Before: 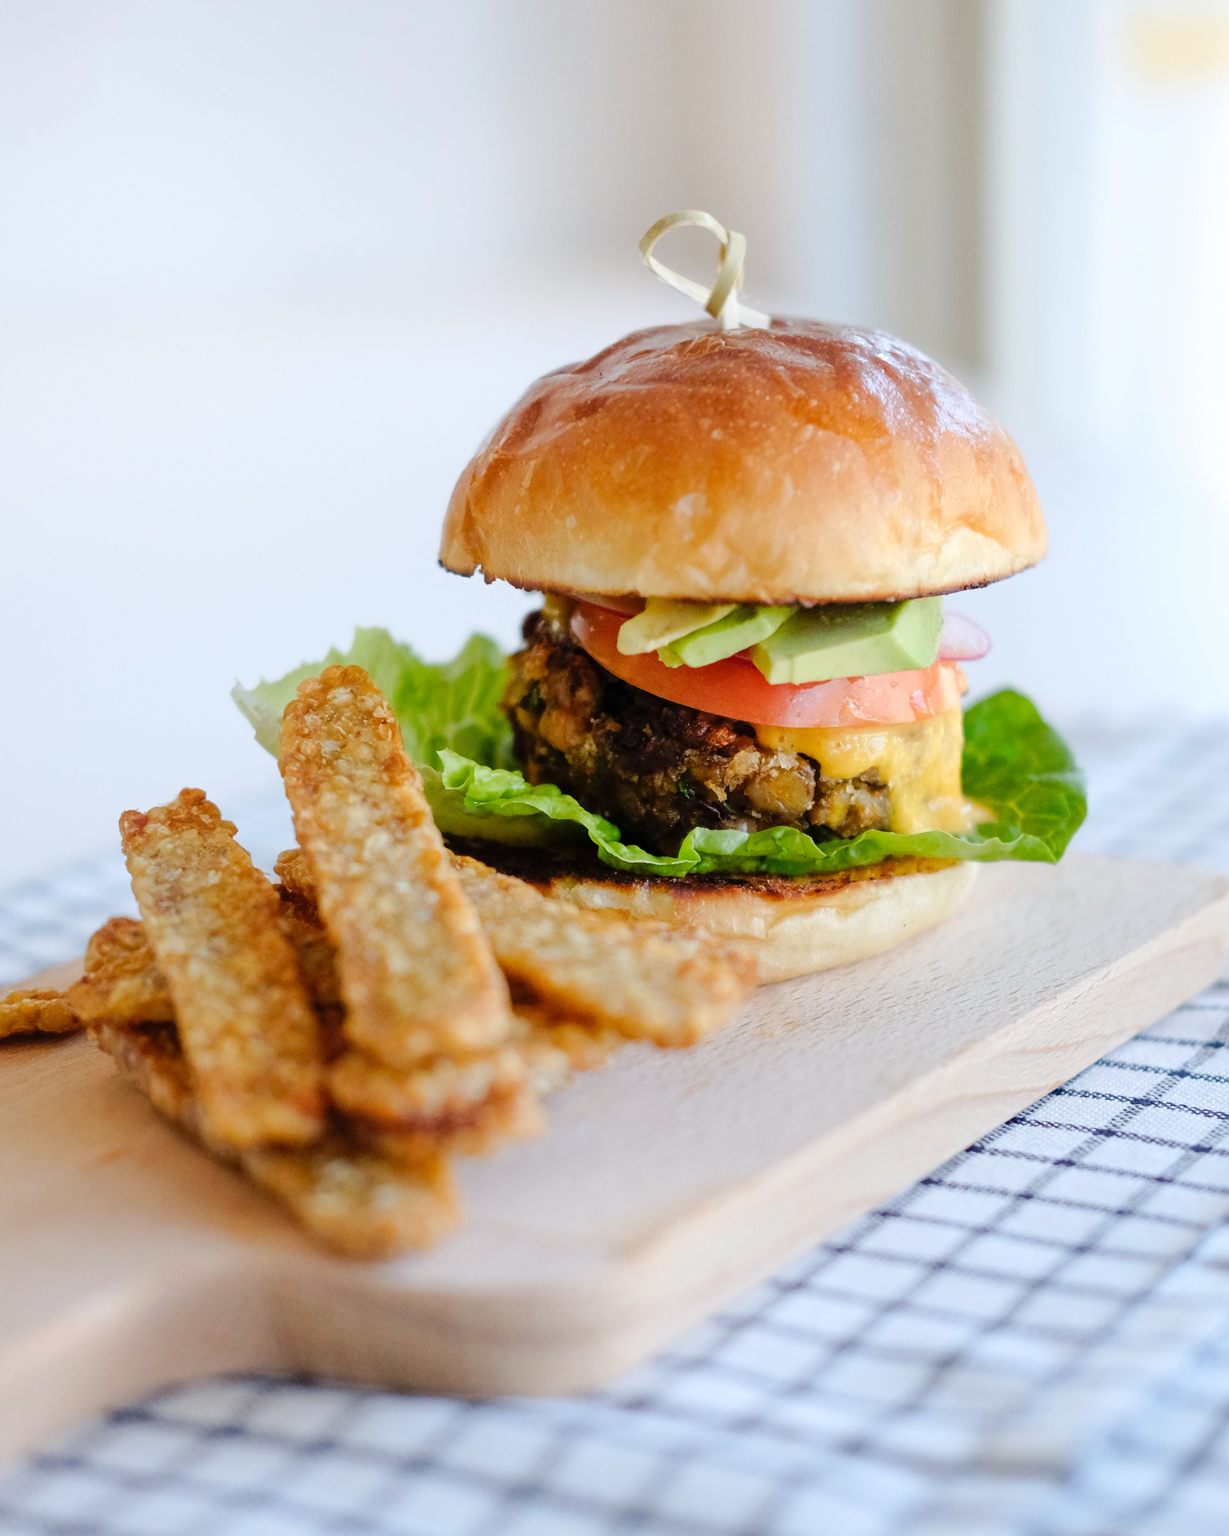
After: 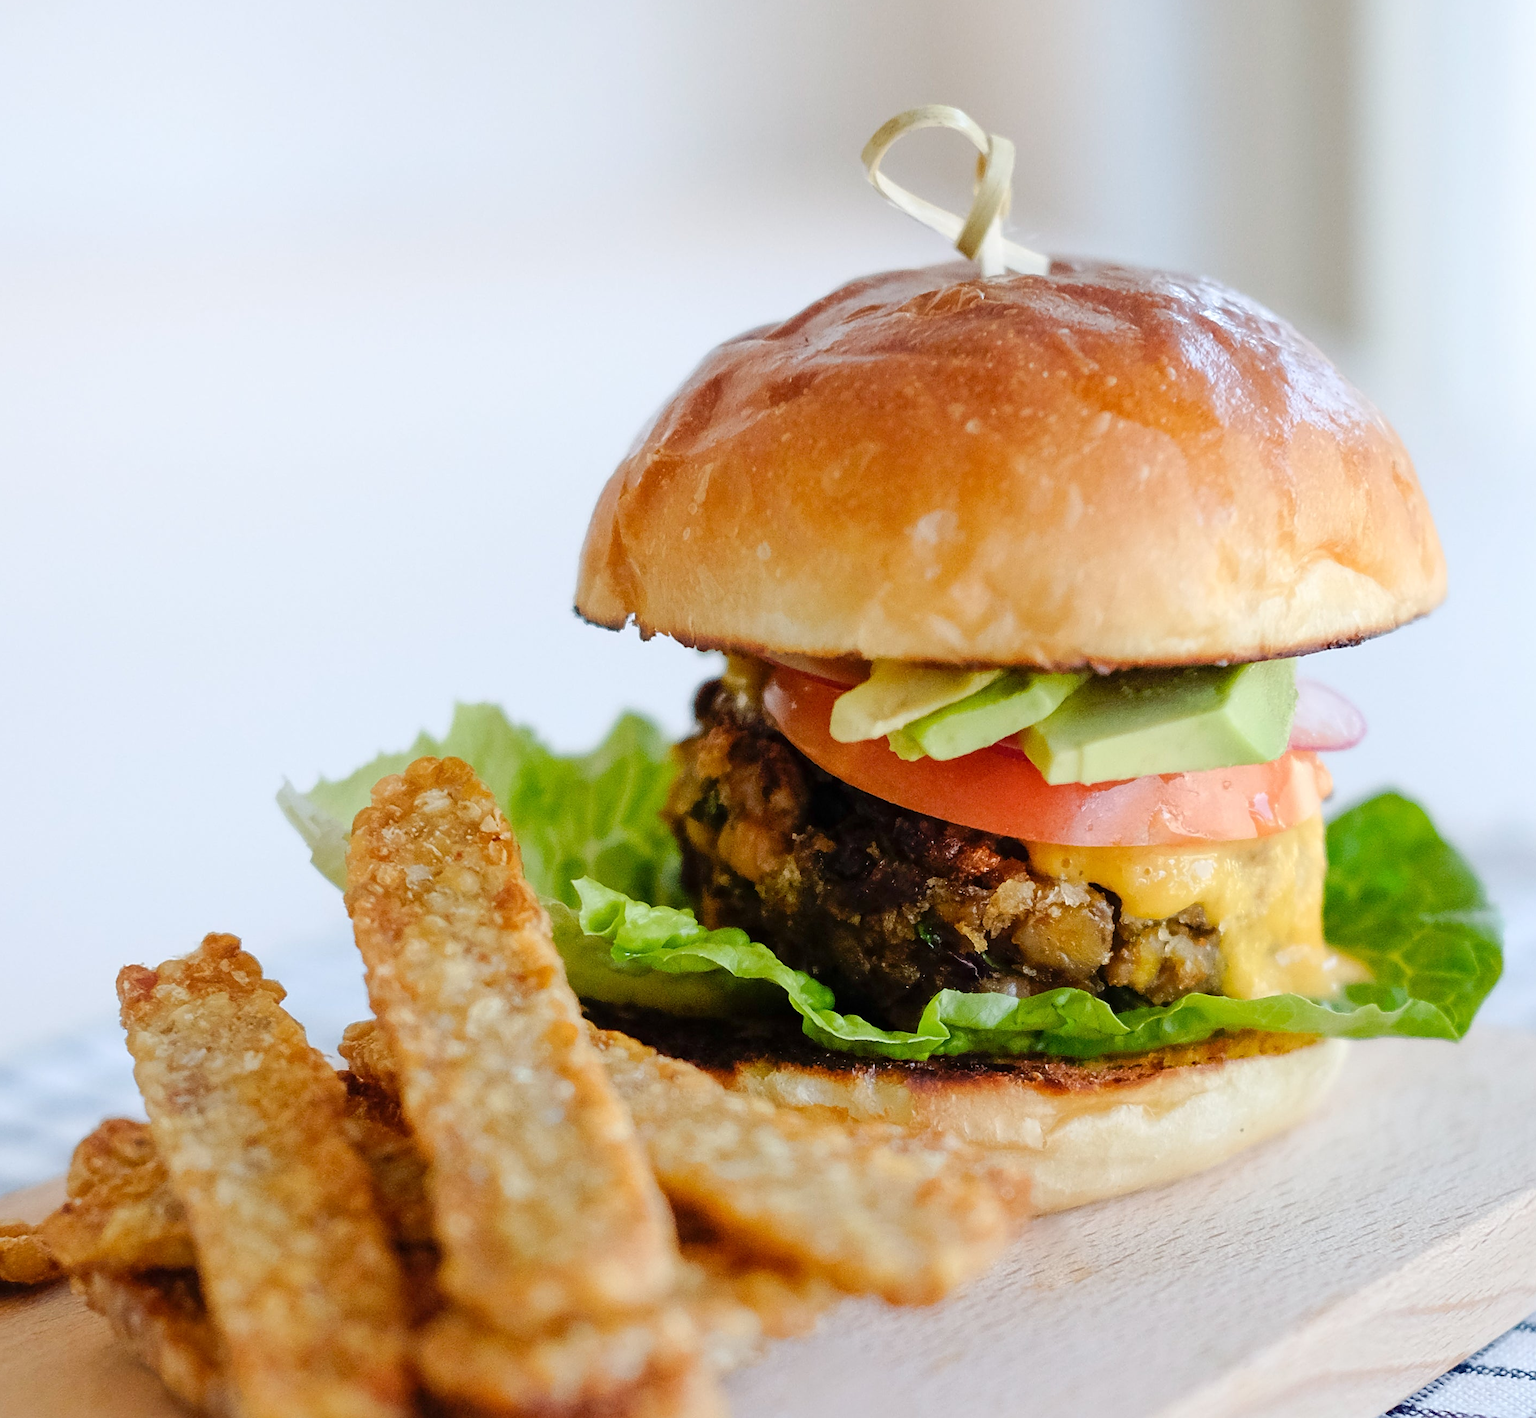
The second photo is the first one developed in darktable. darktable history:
sharpen: amount 0.492
crop: left 3.108%, top 8.934%, right 9.642%, bottom 26.612%
